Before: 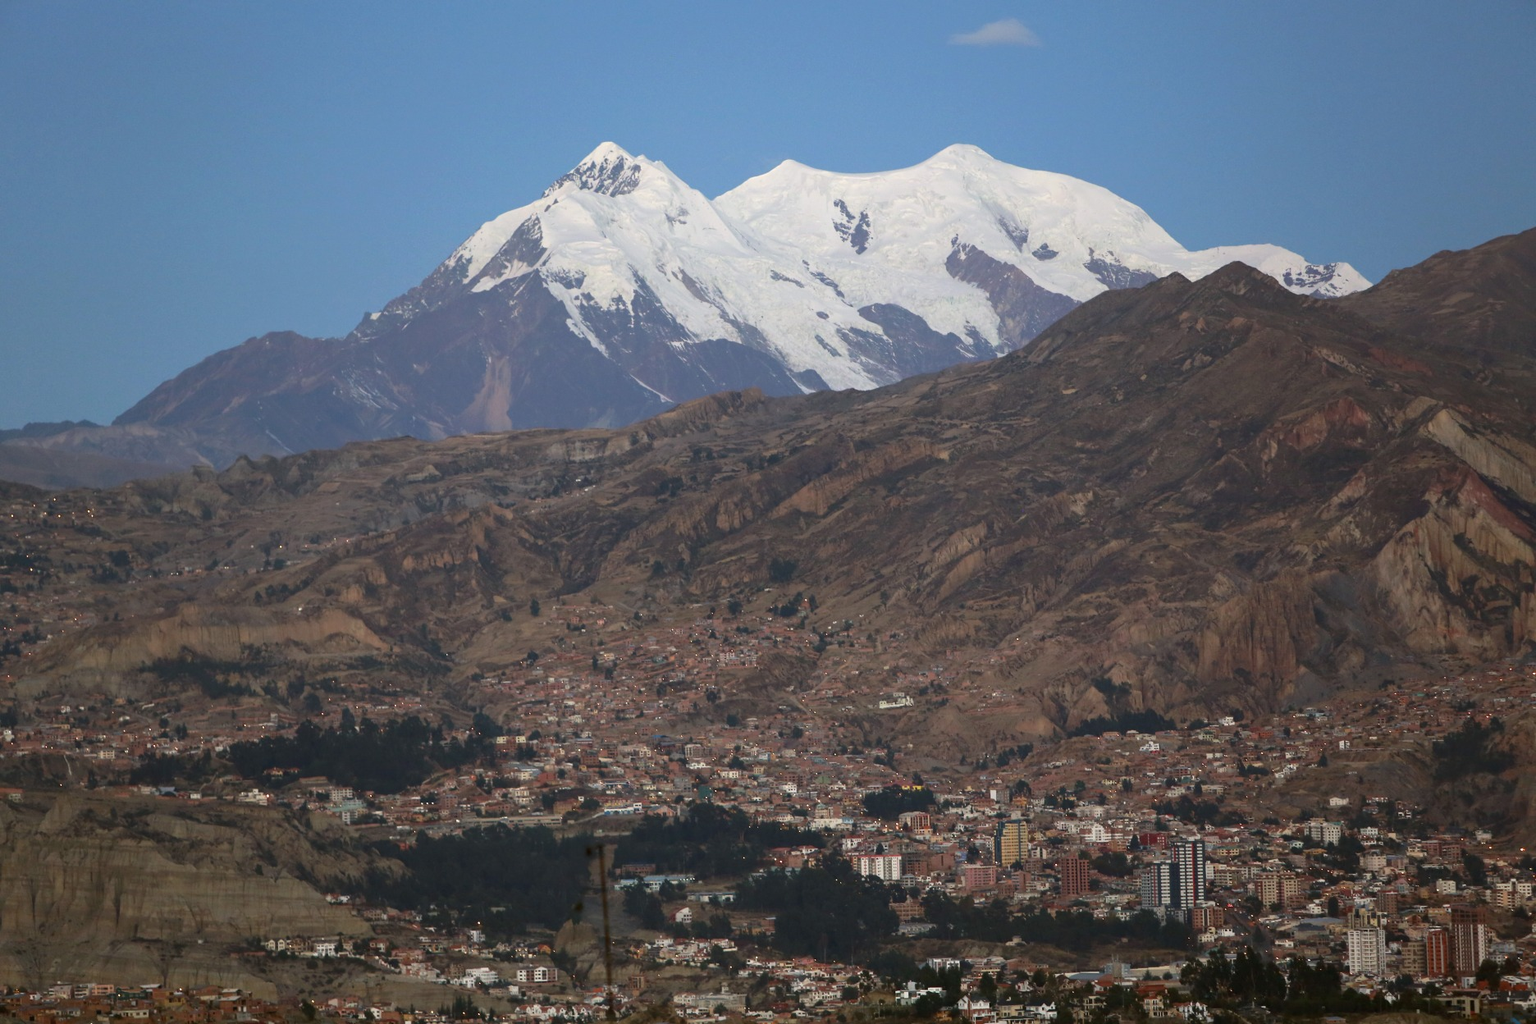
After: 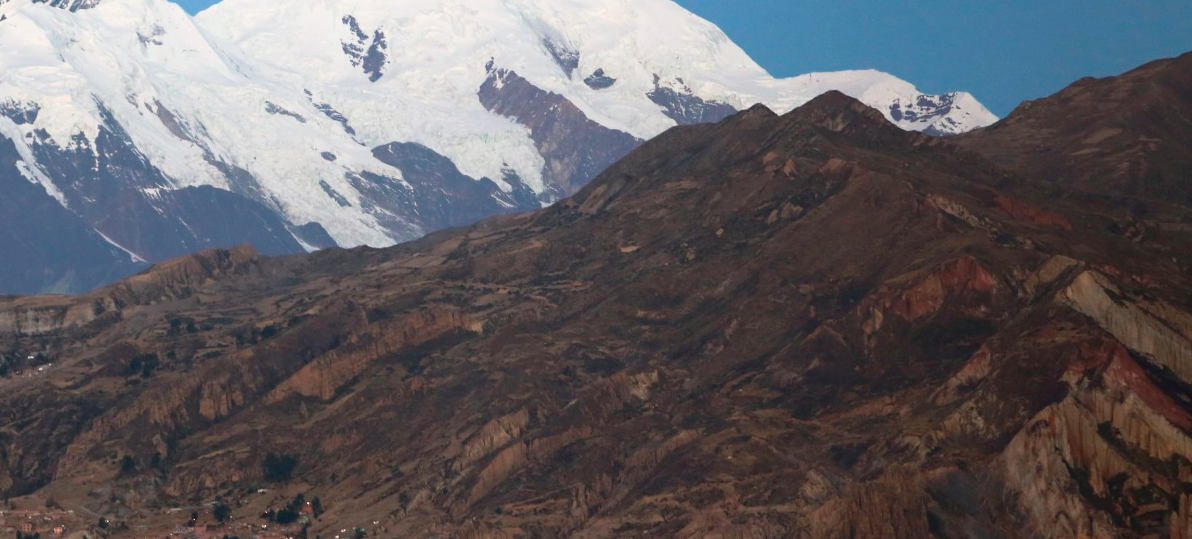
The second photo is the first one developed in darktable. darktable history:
shadows and highlights: shadows -62.32, white point adjustment -5.22, highlights 61.59
crop: left 36.005%, top 18.293%, right 0.31%, bottom 38.444%
